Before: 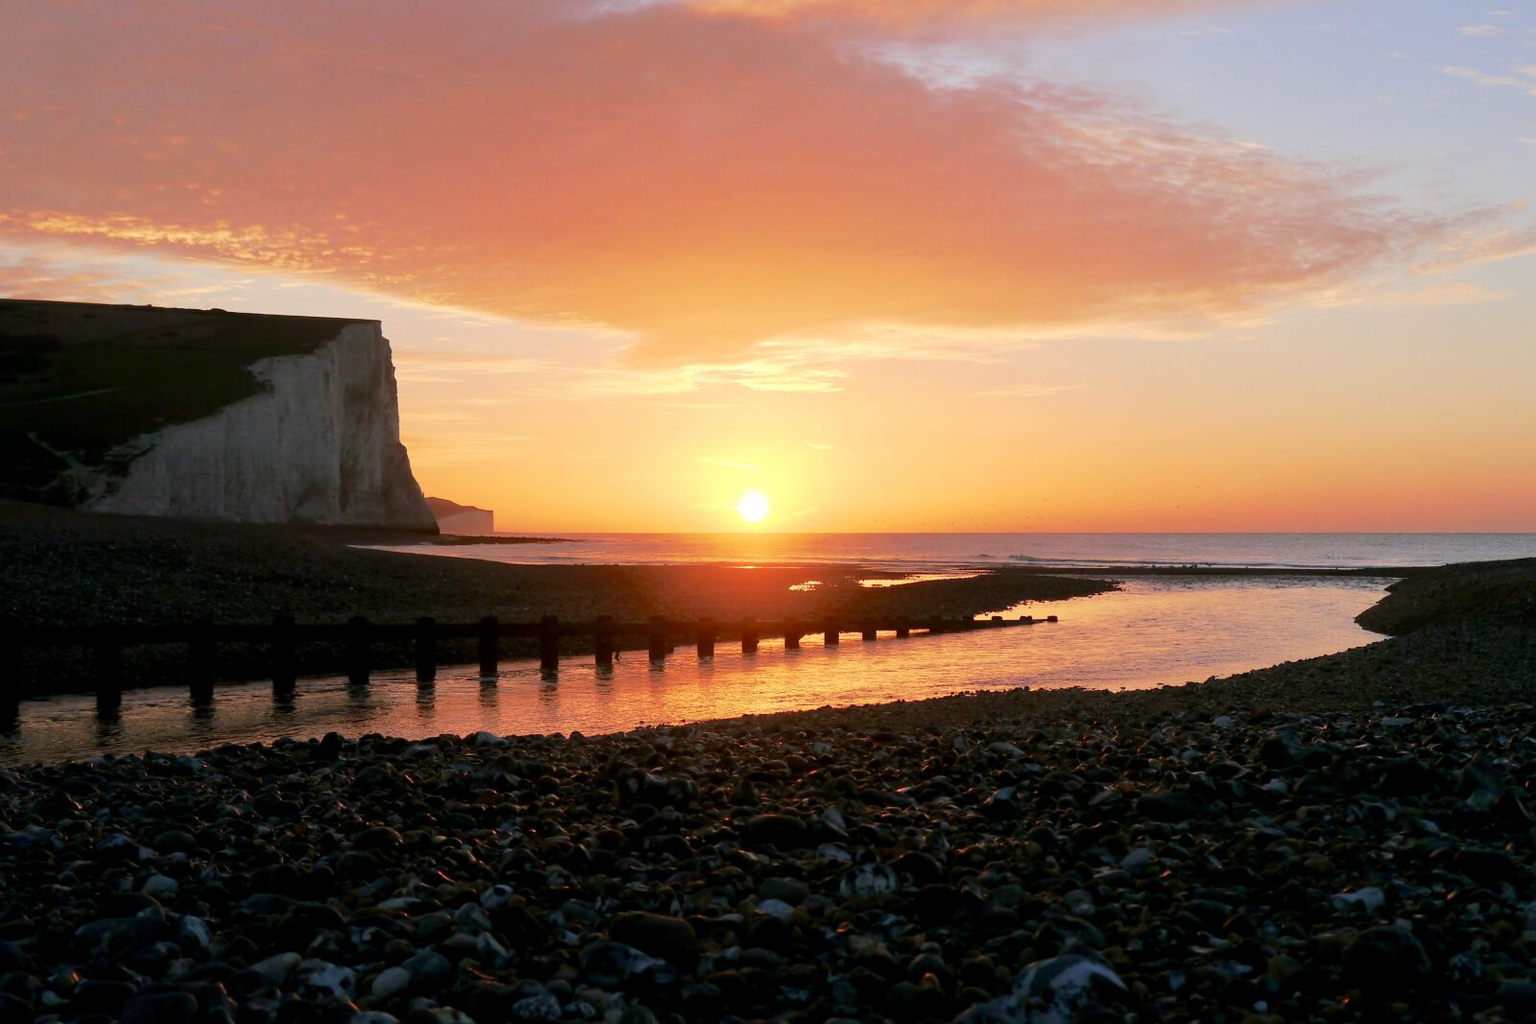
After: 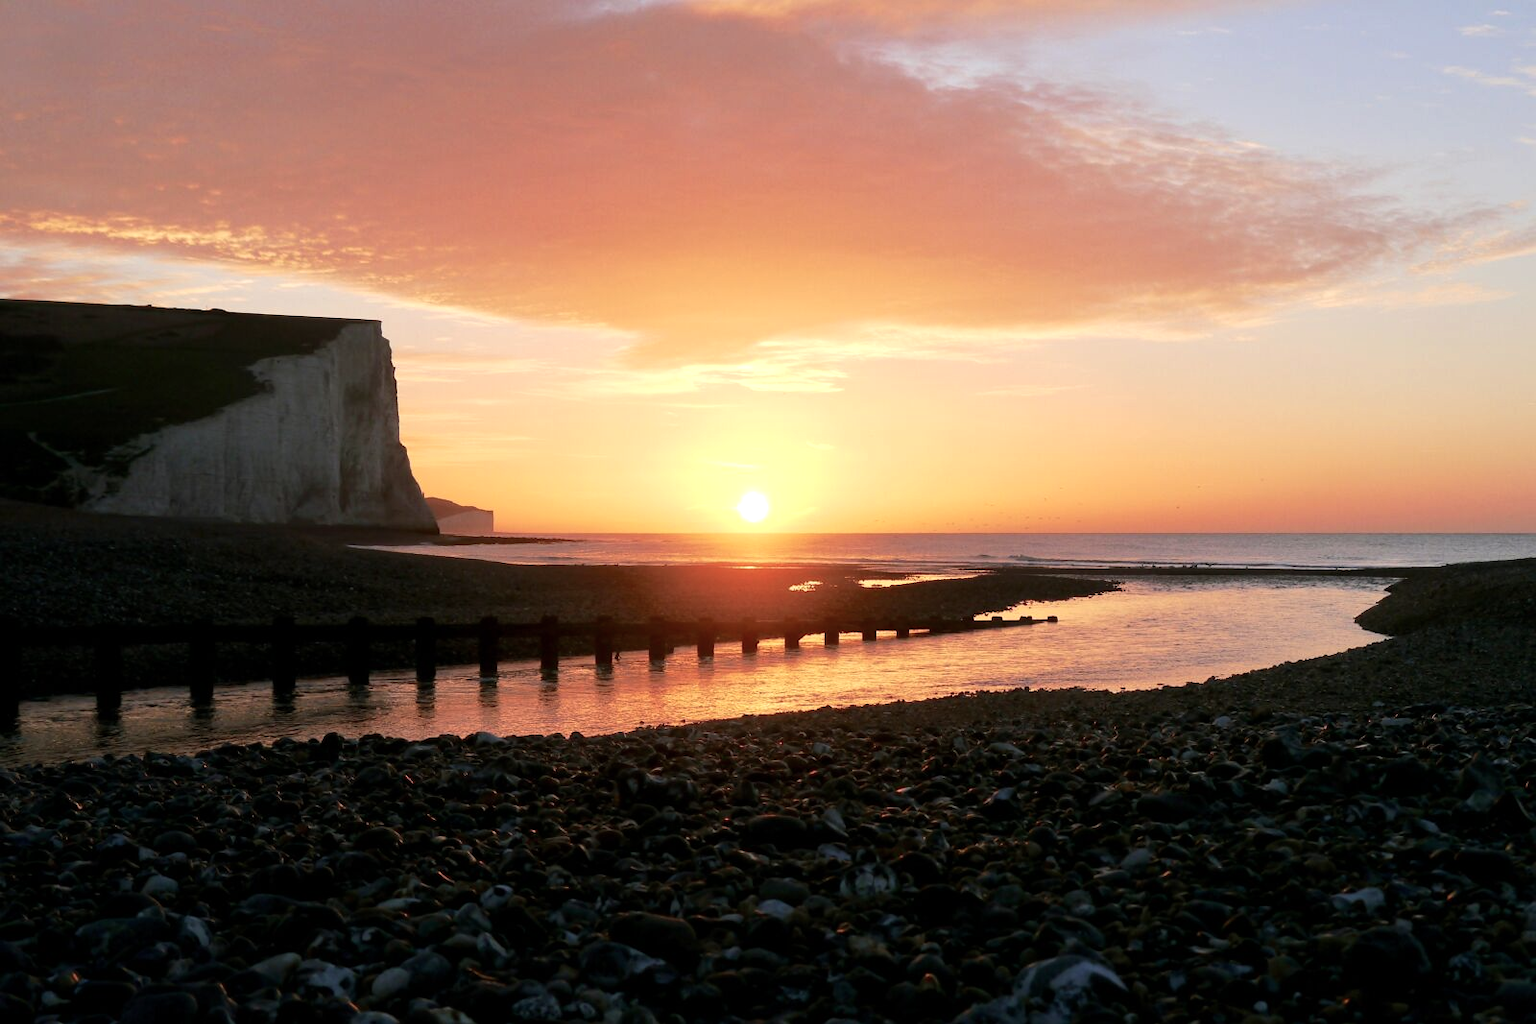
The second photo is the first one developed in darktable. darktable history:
color balance rgb: shadows lift › chroma 0.725%, shadows lift › hue 110.02°, linear chroma grading › global chroma -14.497%, perceptual saturation grading › global saturation 0.695%, perceptual brilliance grading › highlights 10.571%, perceptual brilliance grading › shadows -10.497%, global vibrance 6.942%, saturation formula JzAzBz (2021)
